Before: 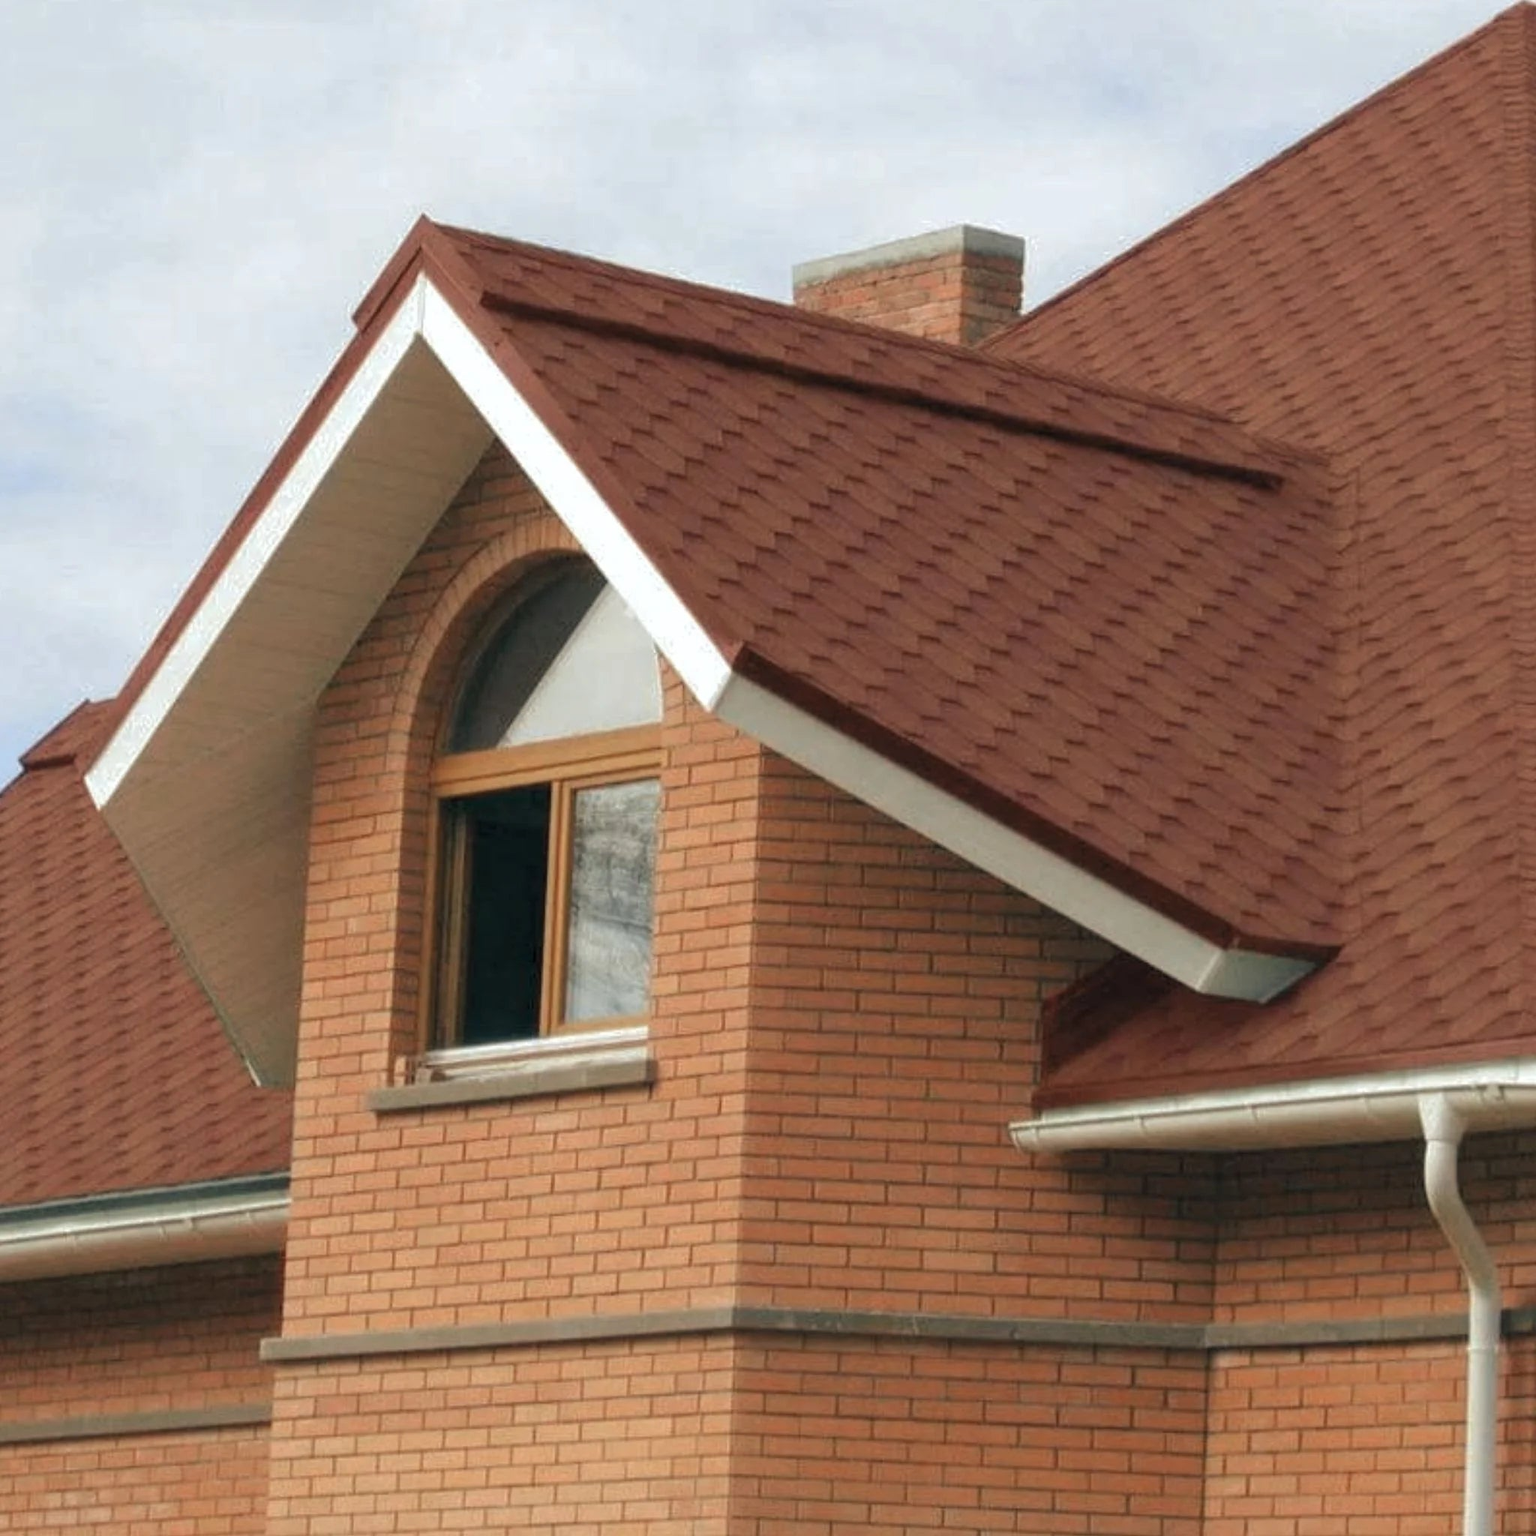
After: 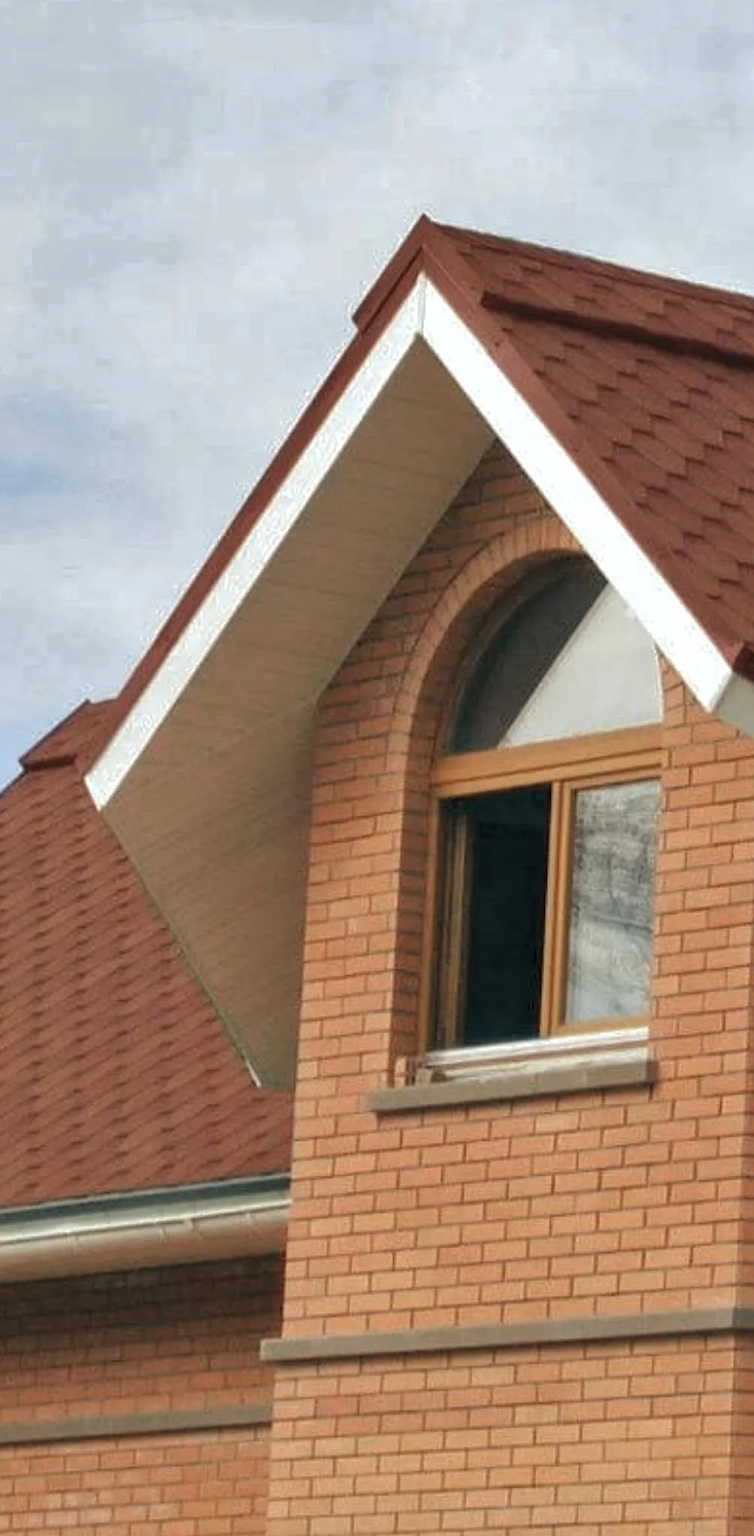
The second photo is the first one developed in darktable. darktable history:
crop and rotate: left 0%, top 0%, right 50.845%
sharpen: amount 0.2
shadows and highlights: soften with gaussian
